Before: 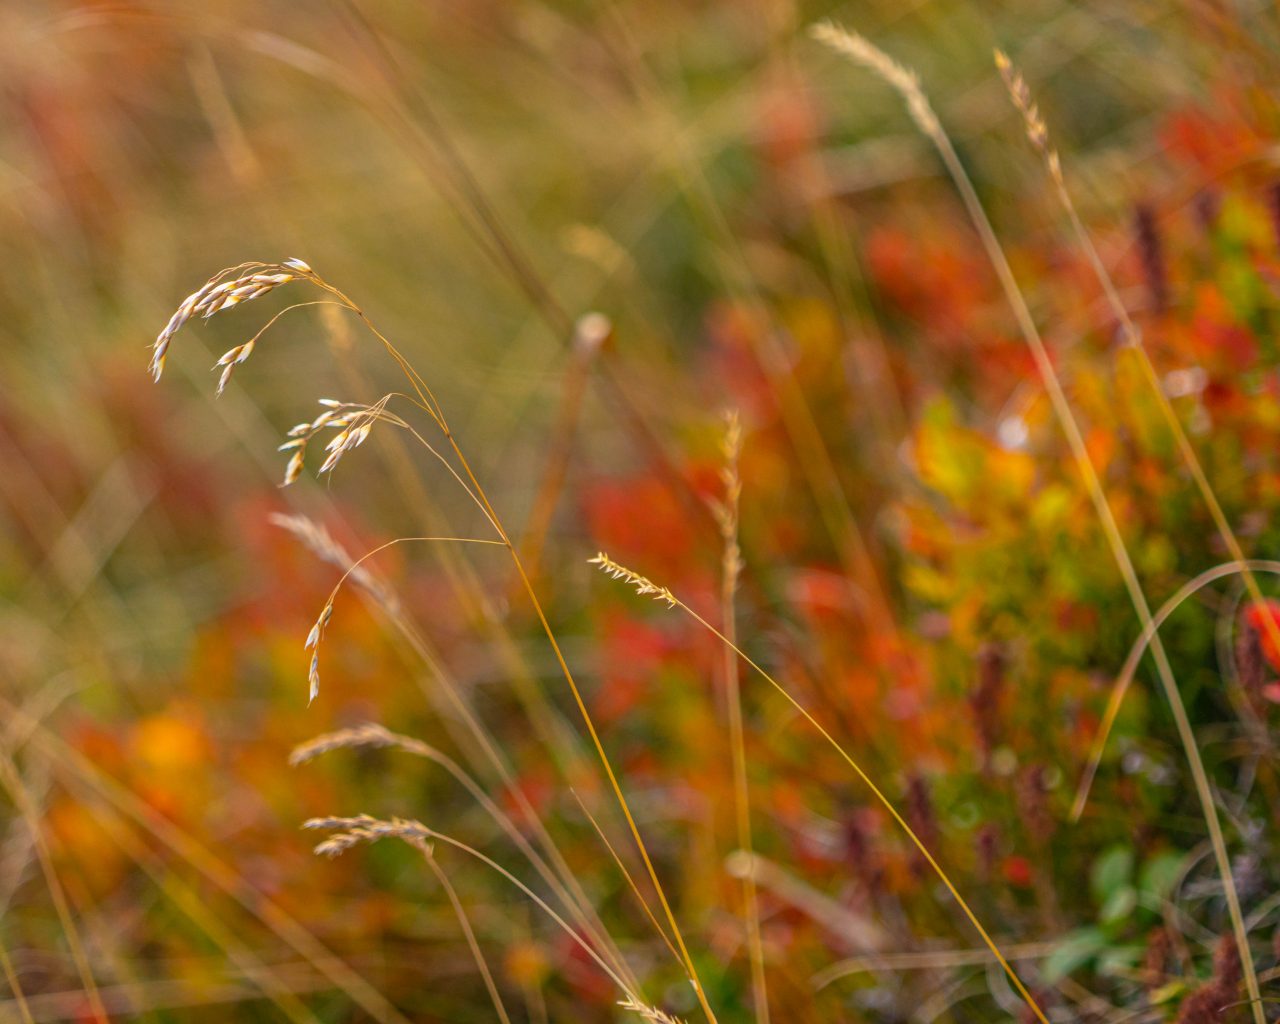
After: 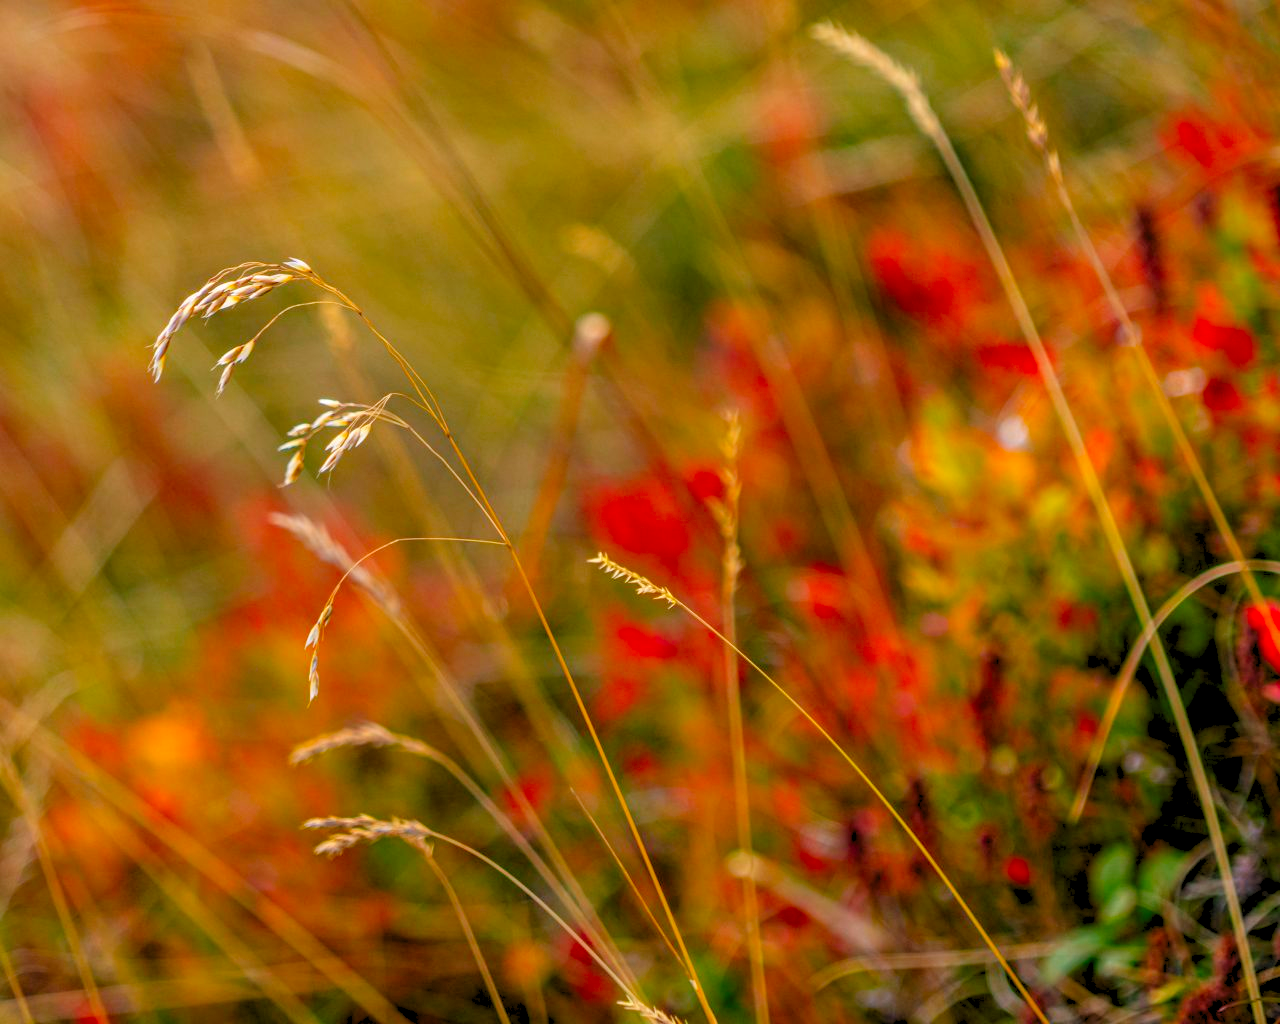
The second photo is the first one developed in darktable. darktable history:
contrast brightness saturation: brightness -0.2, saturation 0.08
levels: levels [0.093, 0.434, 0.988]
